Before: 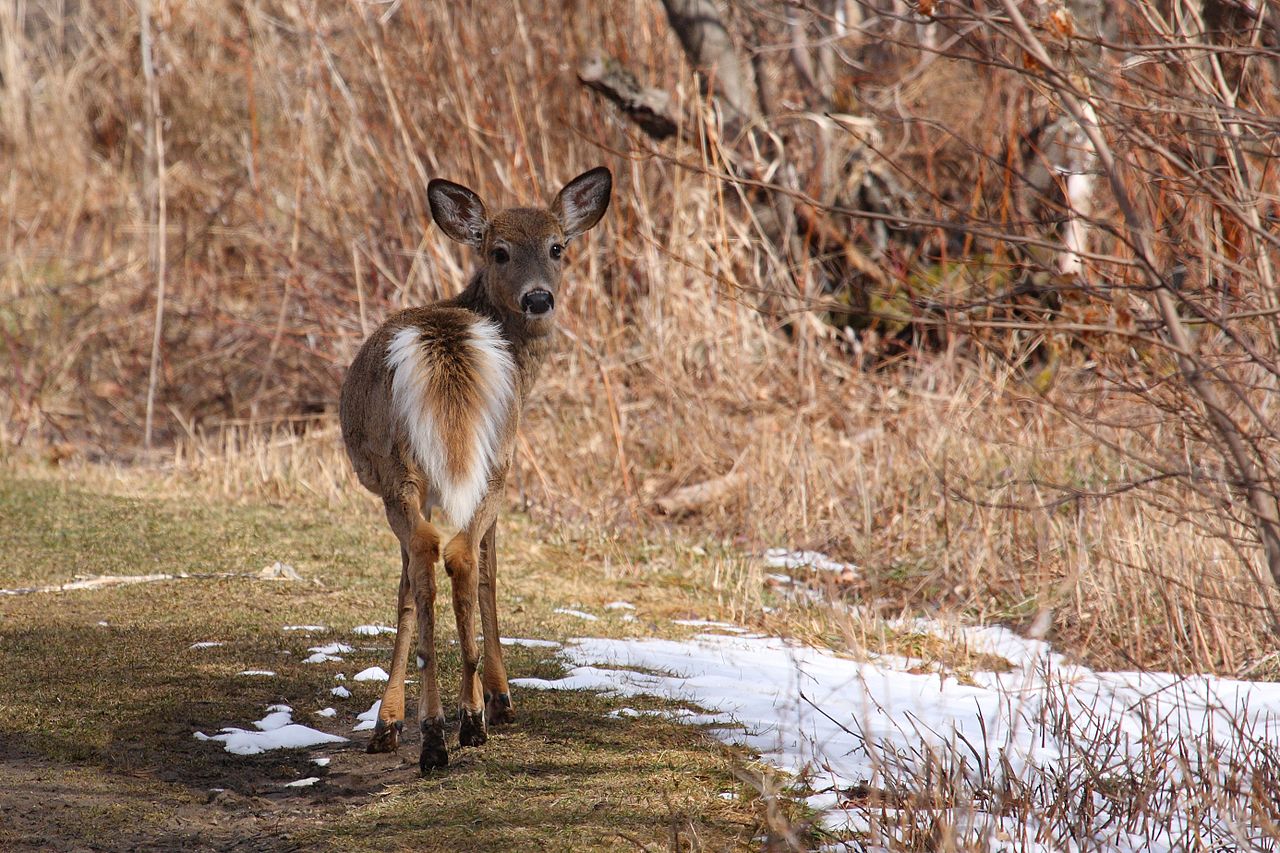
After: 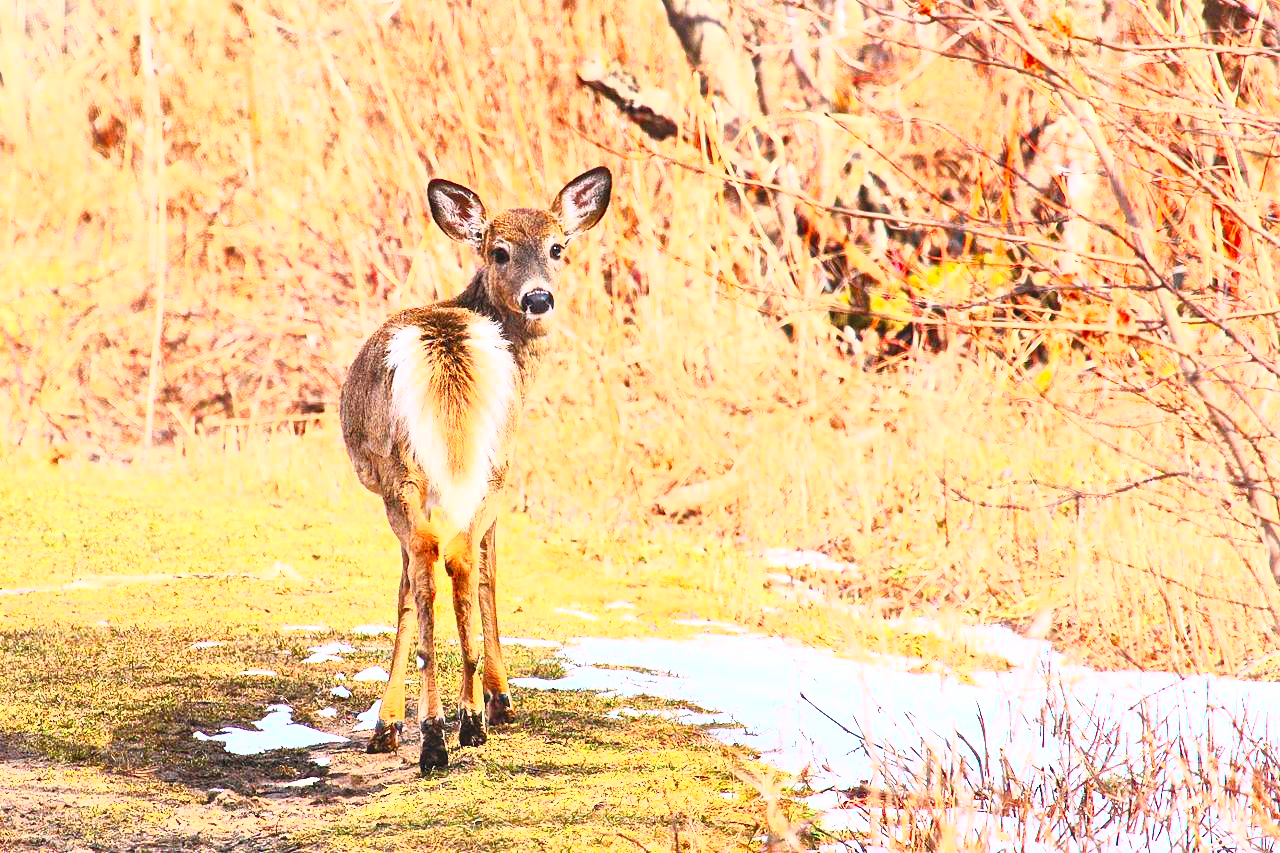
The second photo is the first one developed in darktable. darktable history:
contrast brightness saturation: contrast 1, brightness 1, saturation 1
tone equalizer: -7 EV 0.15 EV, -6 EV 0.6 EV, -5 EV 1.15 EV, -4 EV 1.33 EV, -3 EV 1.15 EV, -2 EV 0.6 EV, -1 EV 0.15 EV, mask exposure compensation -0.5 EV
